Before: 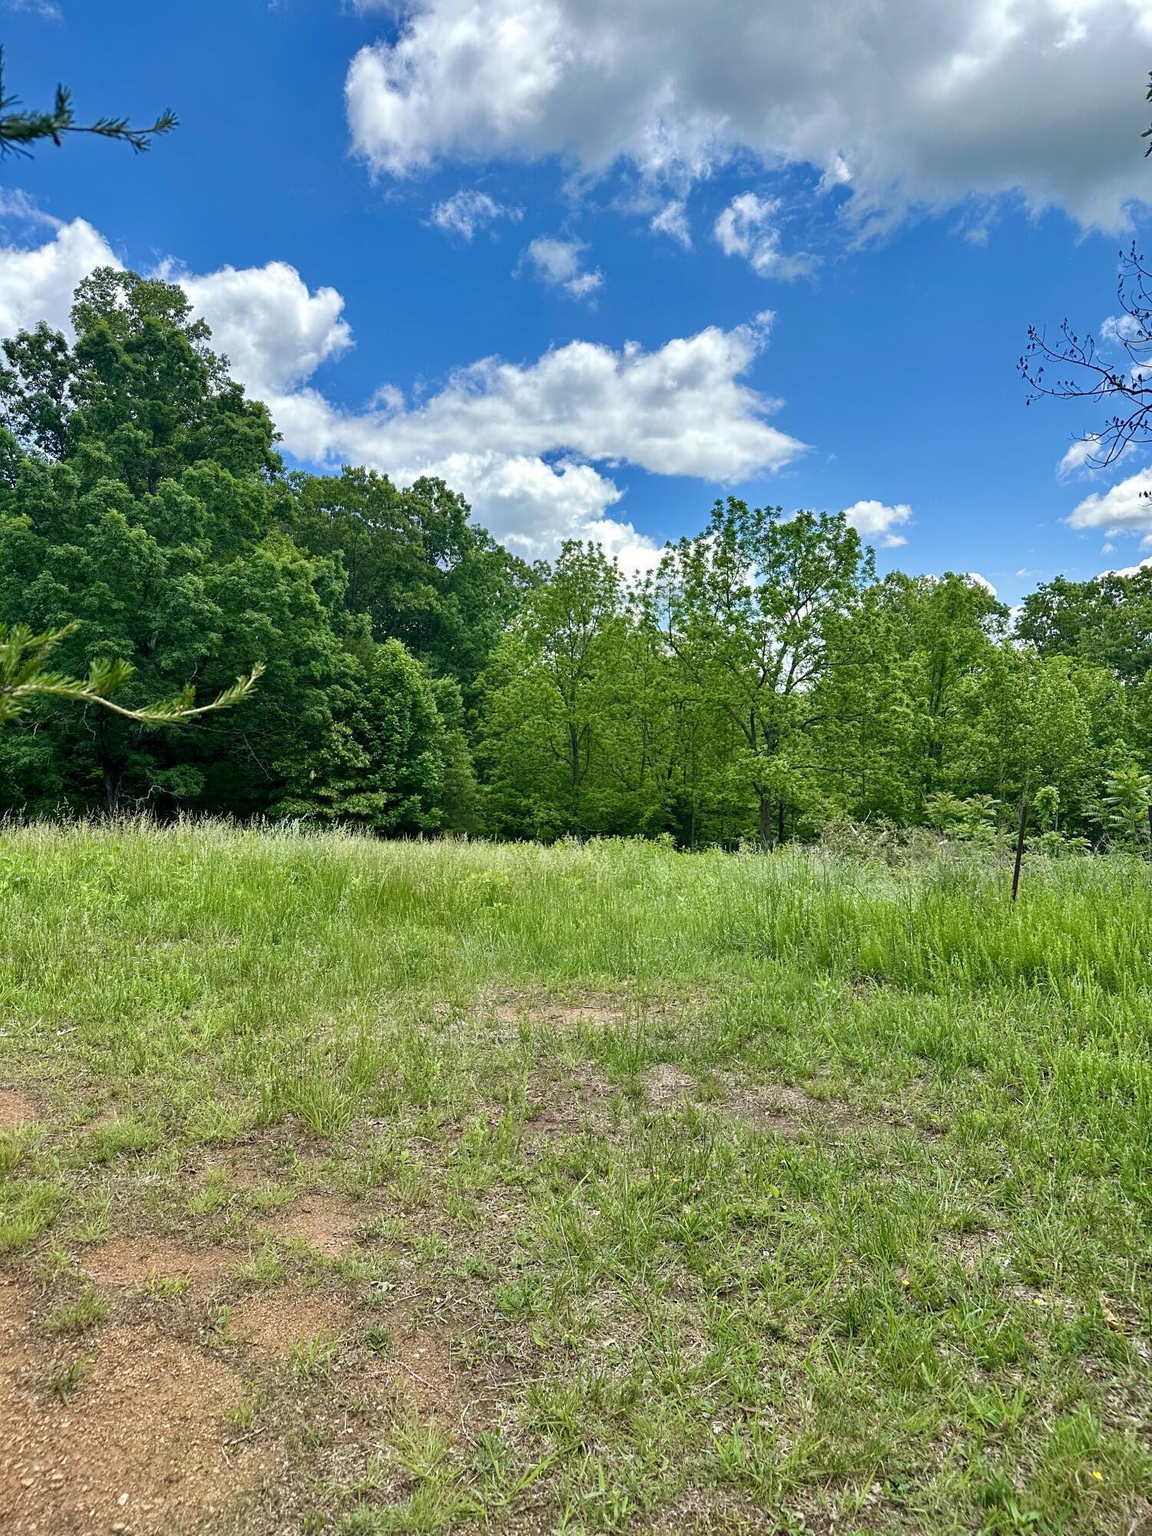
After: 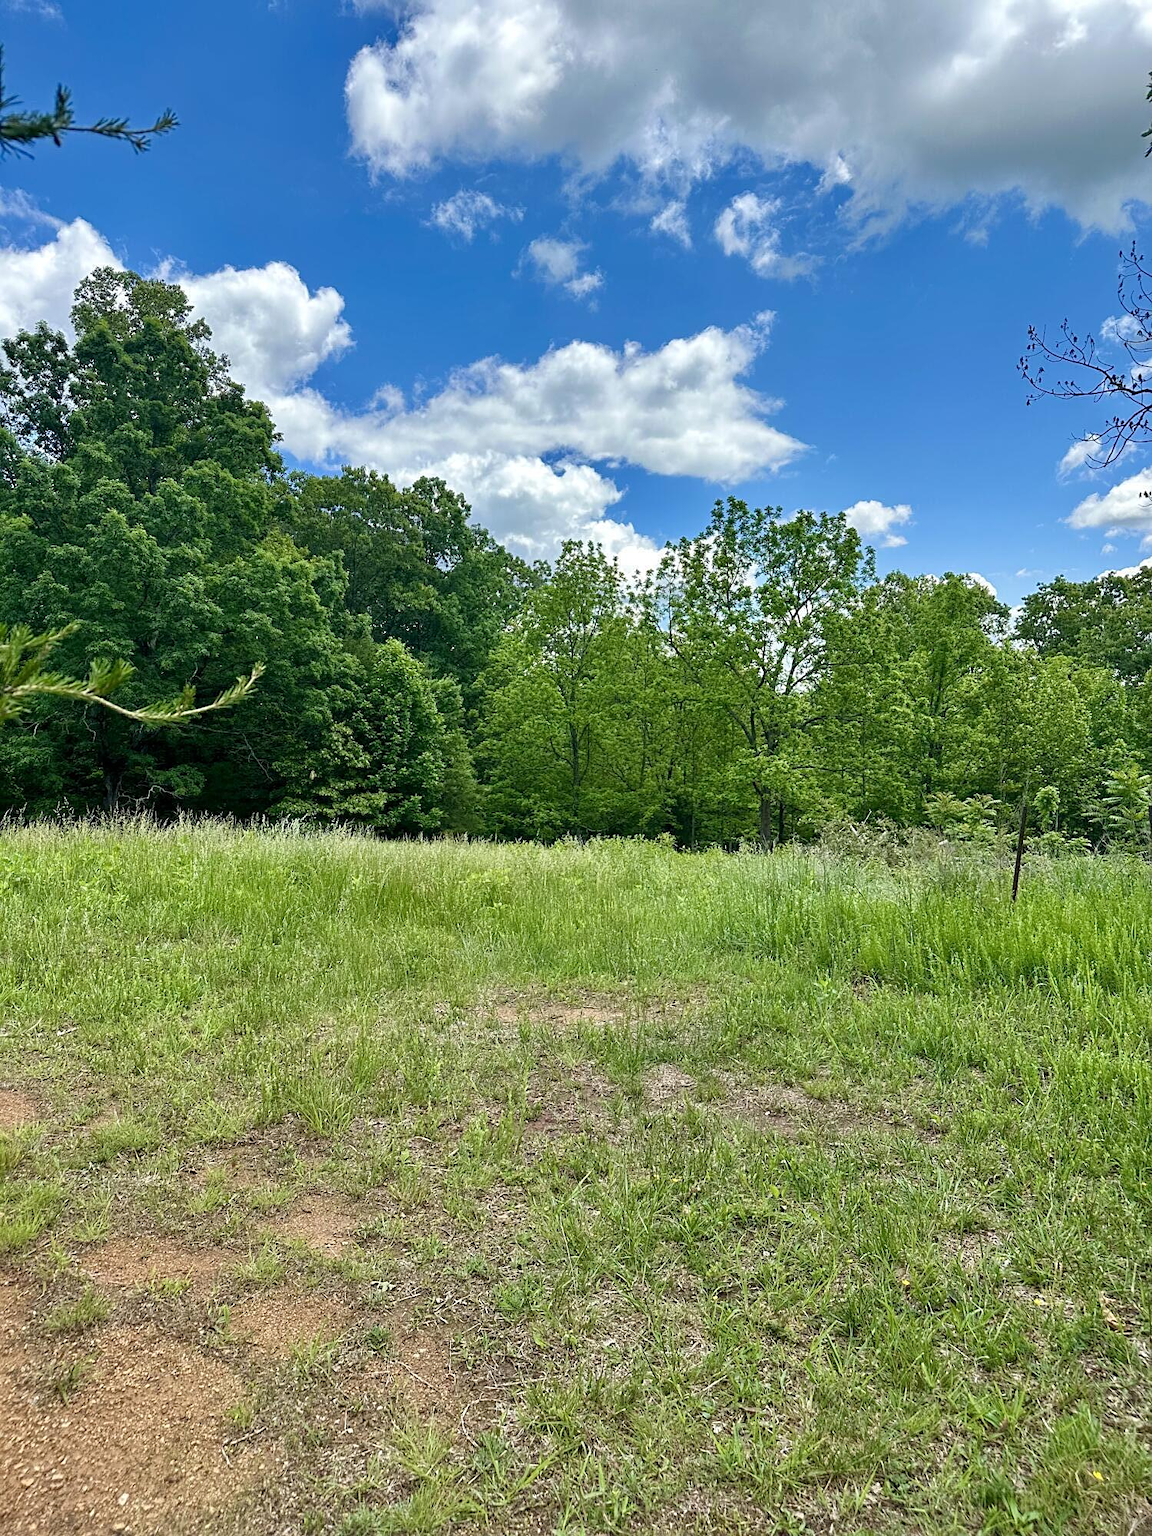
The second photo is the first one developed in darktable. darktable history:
sharpen: amount 0.211
